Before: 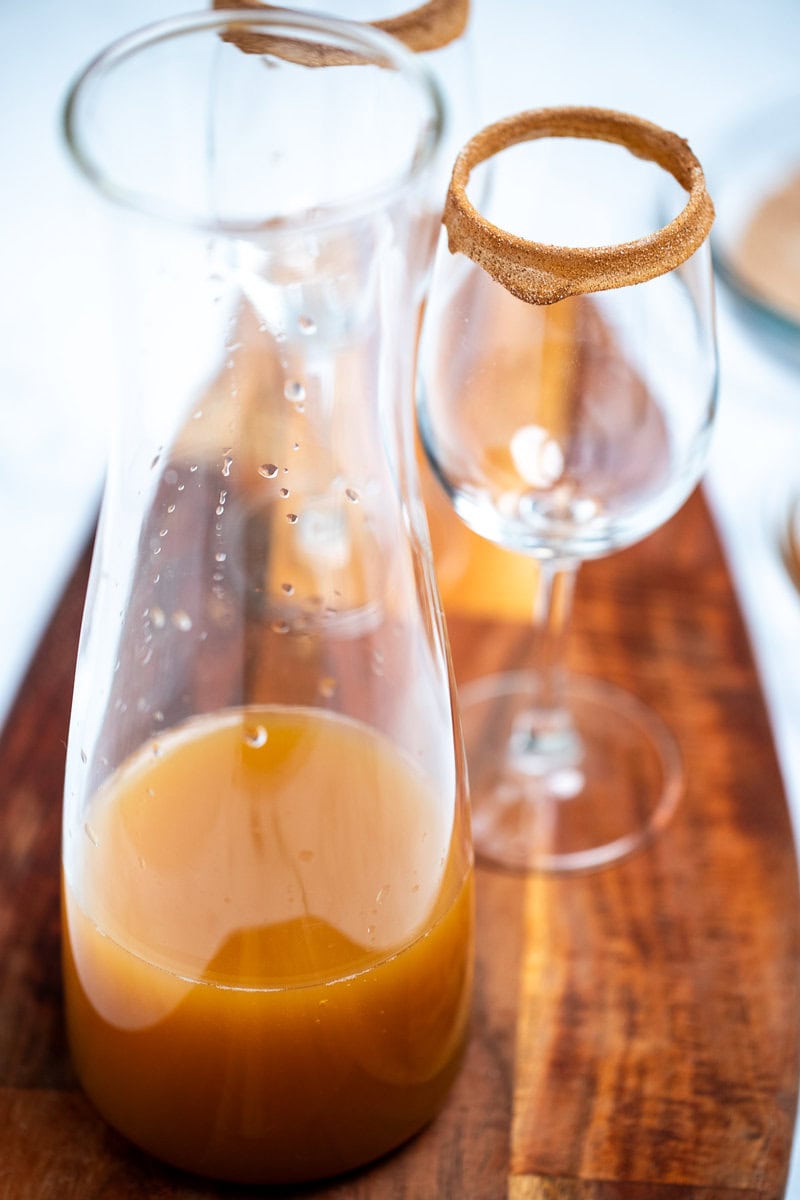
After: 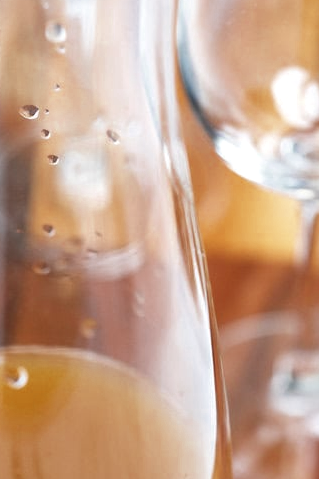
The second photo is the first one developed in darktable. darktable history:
local contrast: mode bilateral grid, contrast 20, coarseness 50, detail 120%, midtone range 0.2
crop: left 30%, top 30%, right 30%, bottom 30%
color zones: curves: ch0 [(0, 0.5) (0.125, 0.4) (0.25, 0.5) (0.375, 0.4) (0.5, 0.4) (0.625, 0.35) (0.75, 0.35) (0.875, 0.5)]; ch1 [(0, 0.35) (0.125, 0.45) (0.25, 0.35) (0.375, 0.35) (0.5, 0.35) (0.625, 0.35) (0.75, 0.45) (0.875, 0.35)]; ch2 [(0, 0.6) (0.125, 0.5) (0.25, 0.5) (0.375, 0.6) (0.5, 0.6) (0.625, 0.5) (0.75, 0.5) (0.875, 0.5)]
